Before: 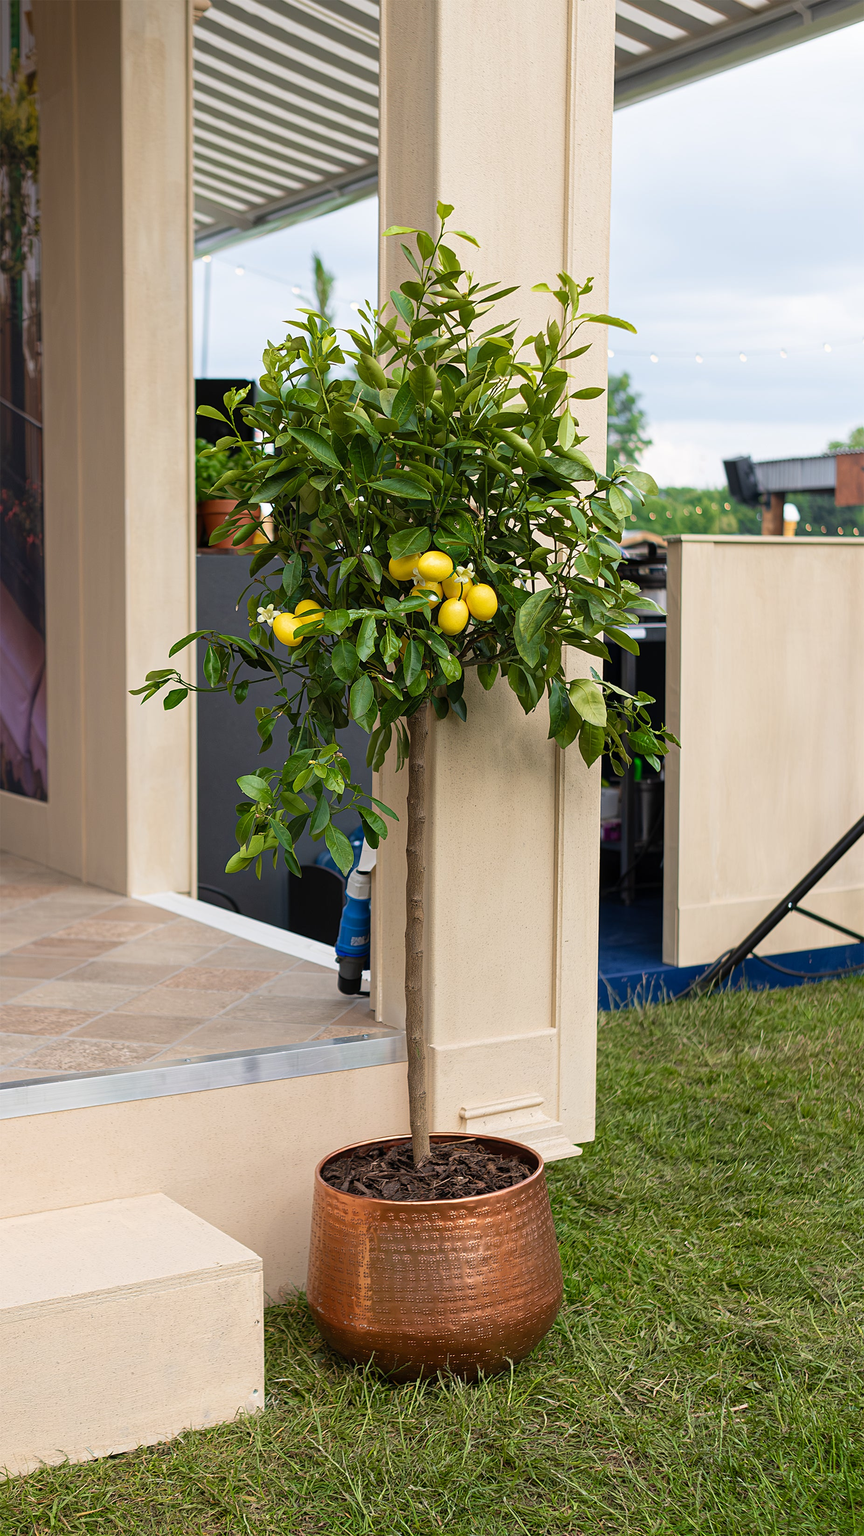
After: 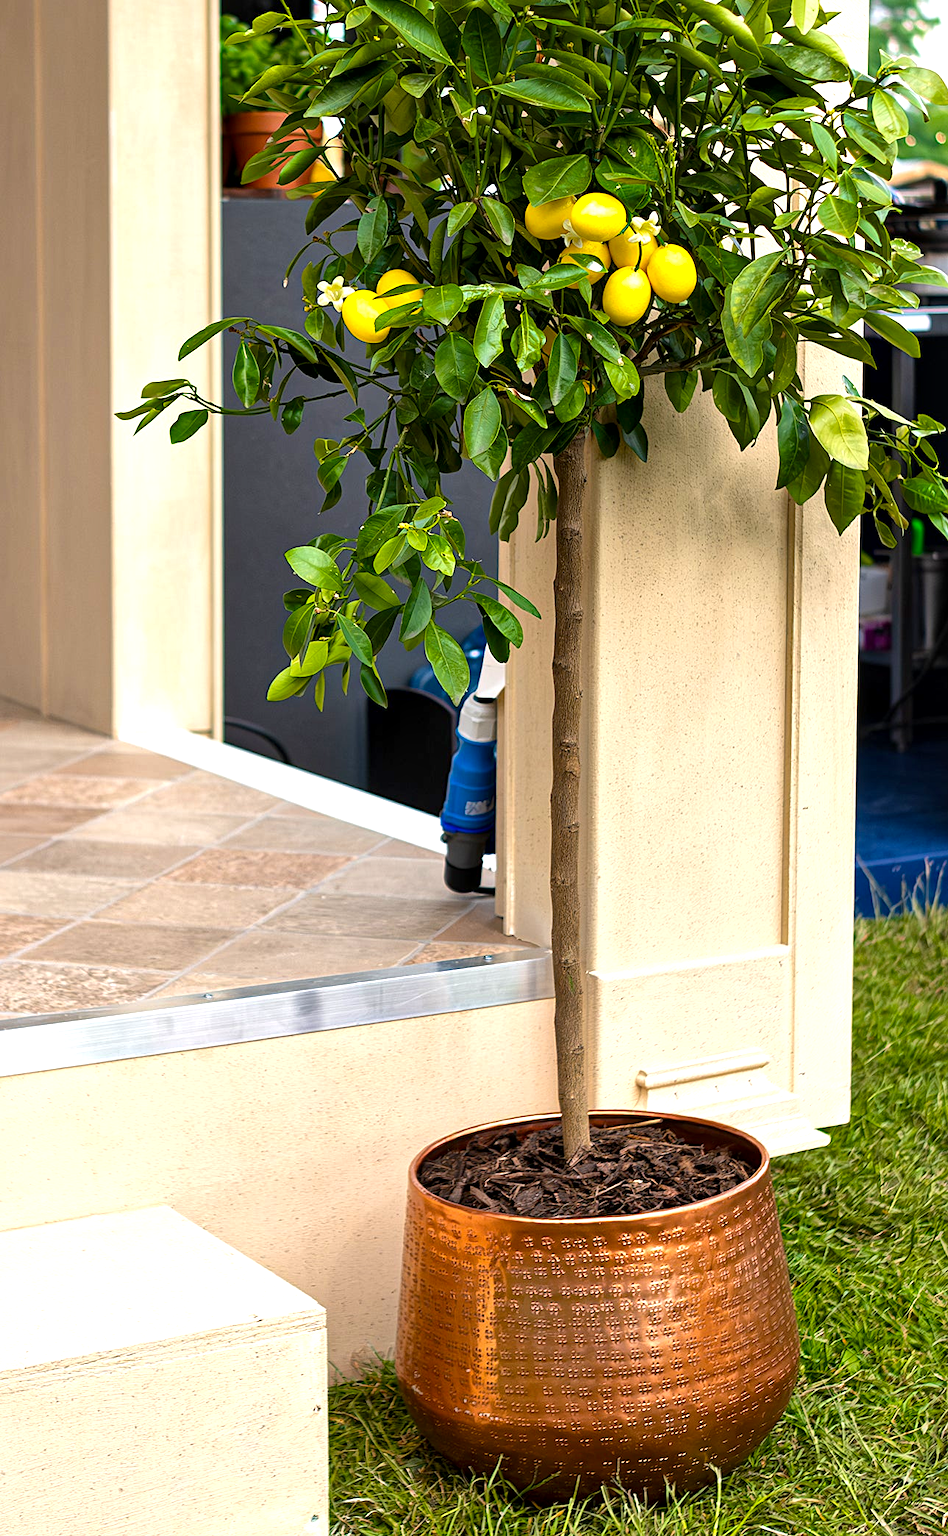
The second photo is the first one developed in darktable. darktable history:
local contrast: mode bilateral grid, contrast 26, coarseness 61, detail 151%, midtone range 0.2
color balance rgb: perceptual saturation grading › global saturation 25.004%, perceptual brilliance grading › global brilliance 17.943%
base curve: preserve colors none
crop: left 6.513%, top 27.931%, right 23.851%, bottom 8.66%
